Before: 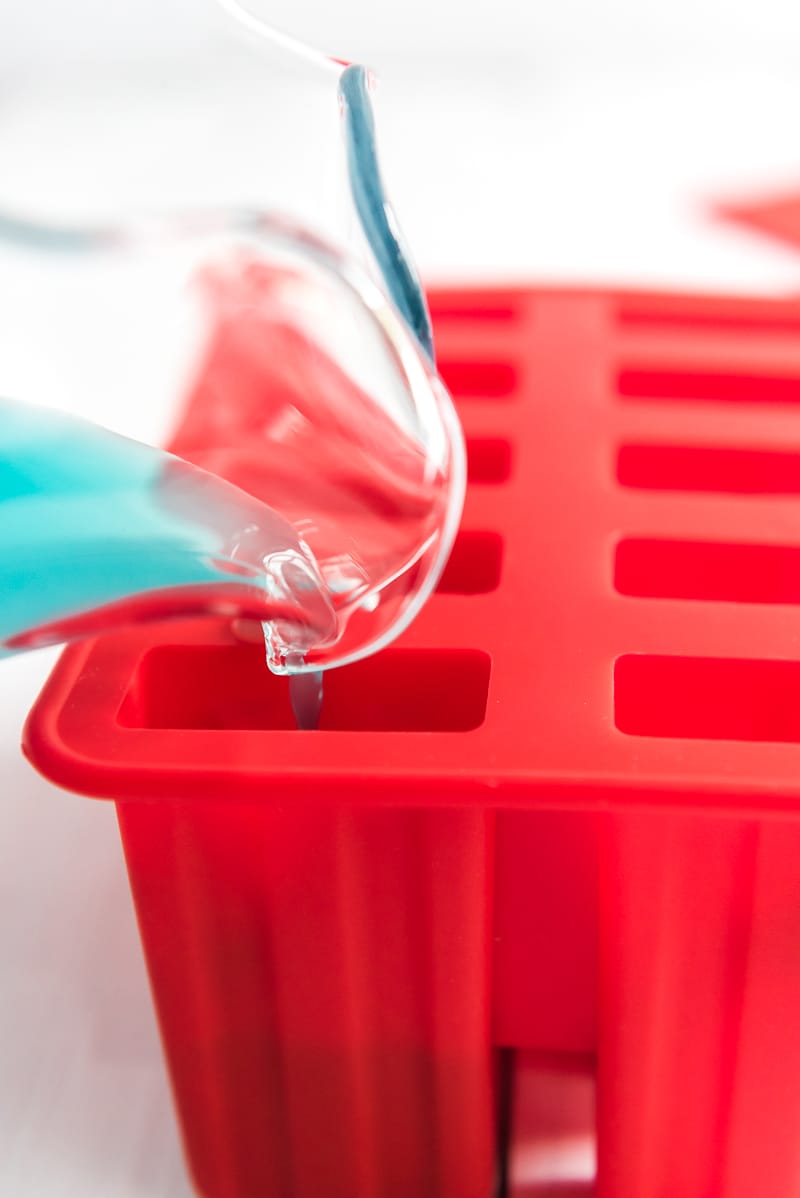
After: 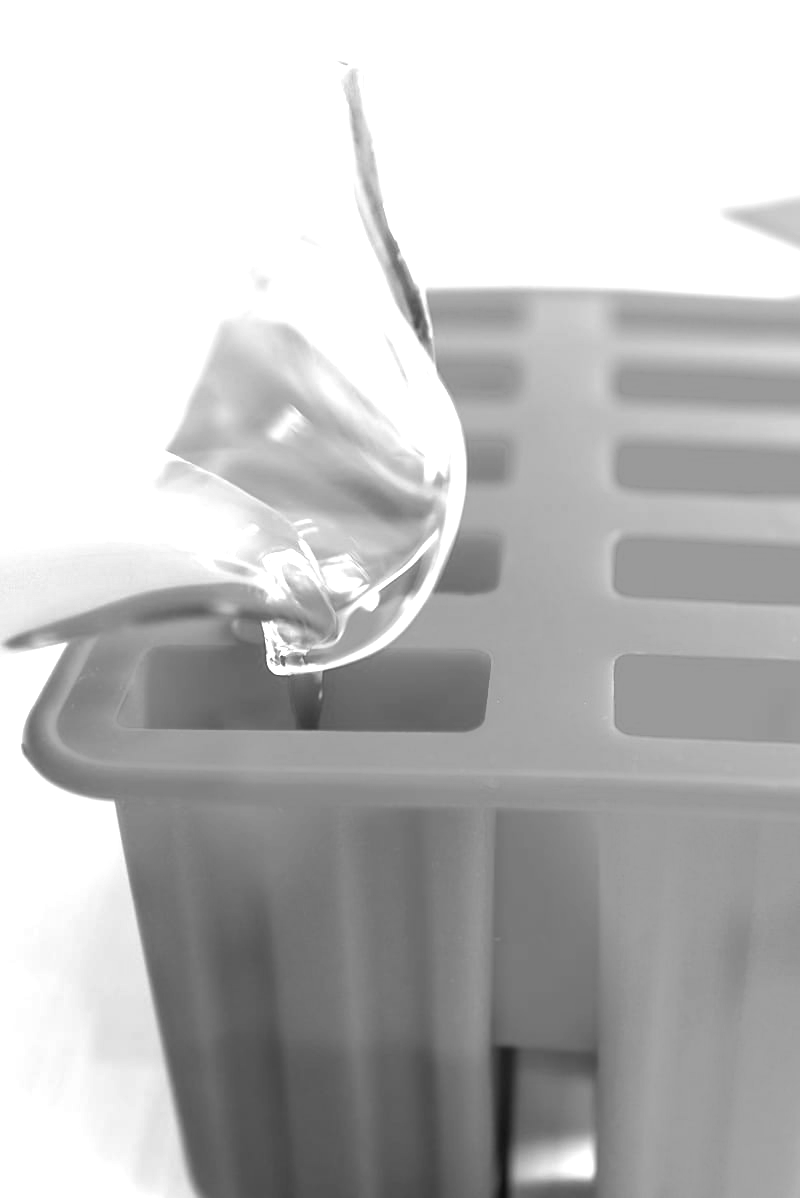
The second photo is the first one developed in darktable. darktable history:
color balance rgb: linear chroma grading › global chroma 25%, perceptual saturation grading › global saturation 40%, perceptual brilliance grading › global brilliance 30%, global vibrance 40%
contrast brightness saturation: saturation -1
